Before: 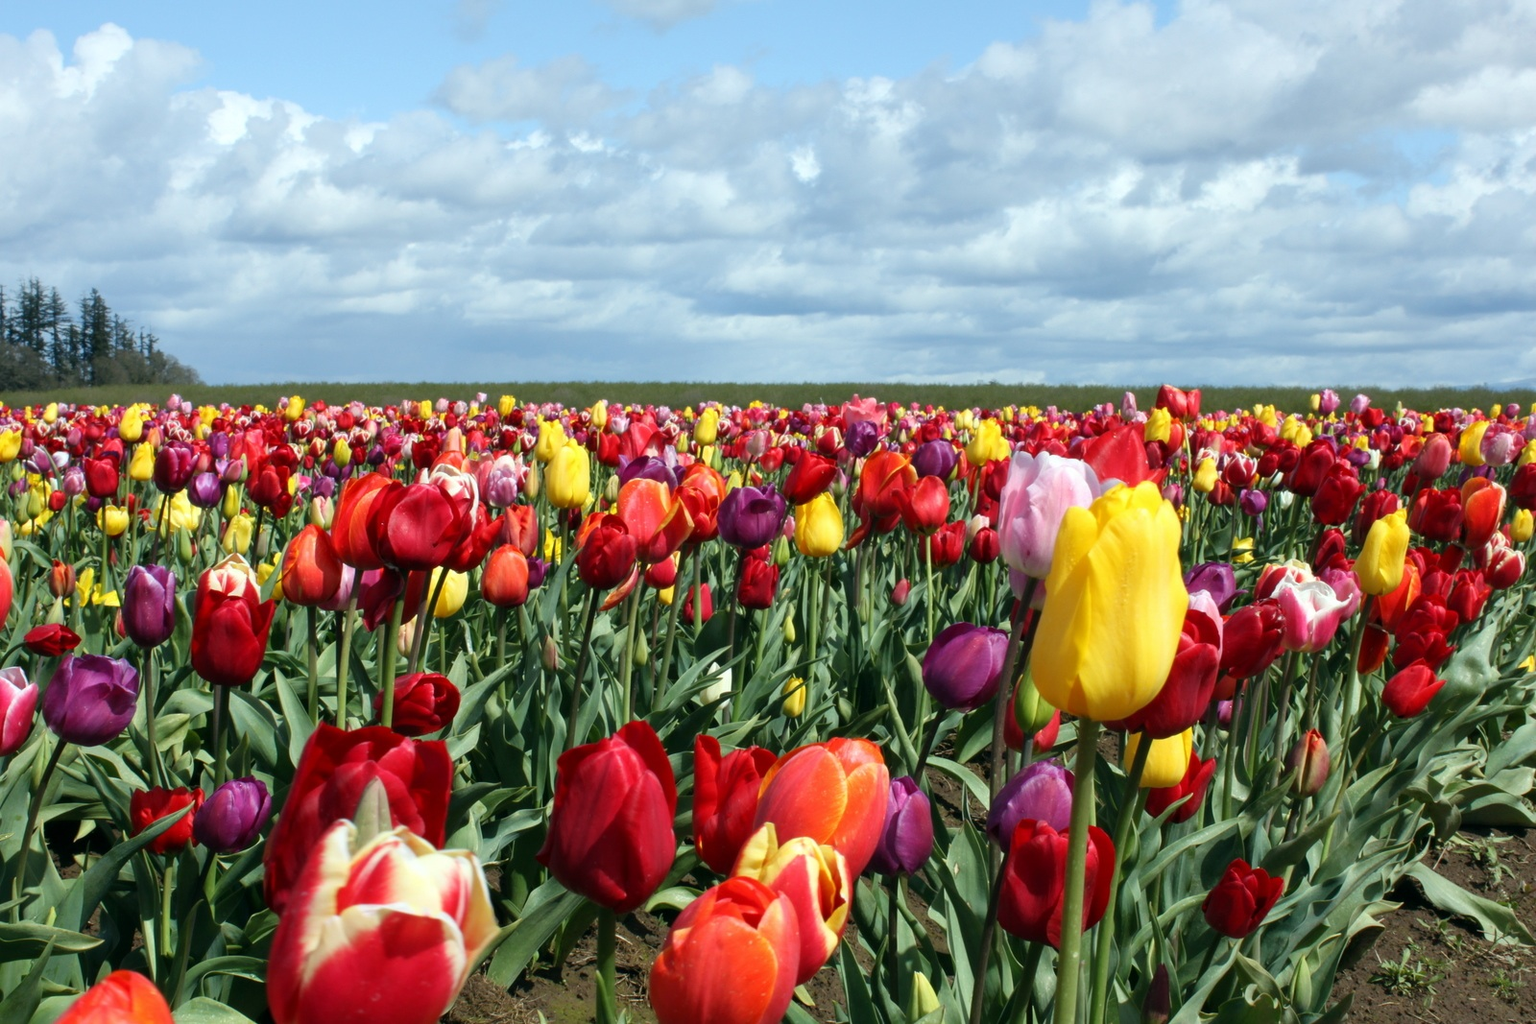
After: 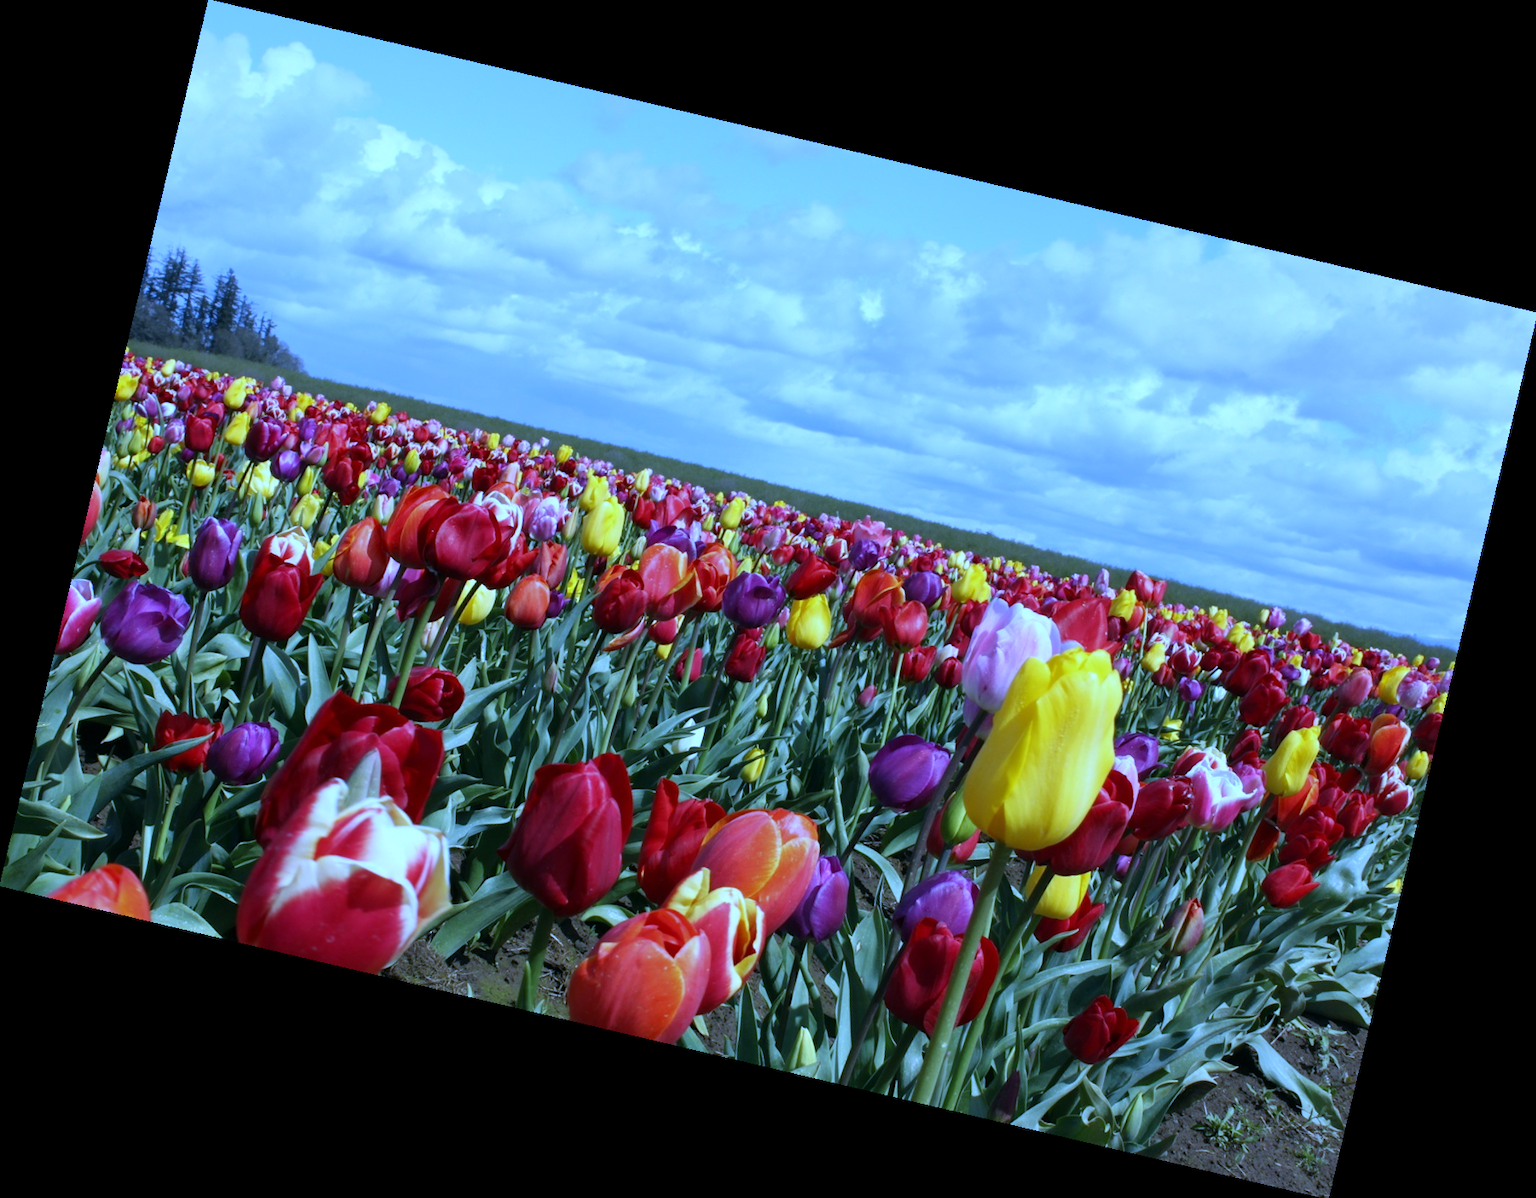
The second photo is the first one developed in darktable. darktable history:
rotate and perspective: rotation 13.27°, automatic cropping off
white balance: red 0.766, blue 1.537
